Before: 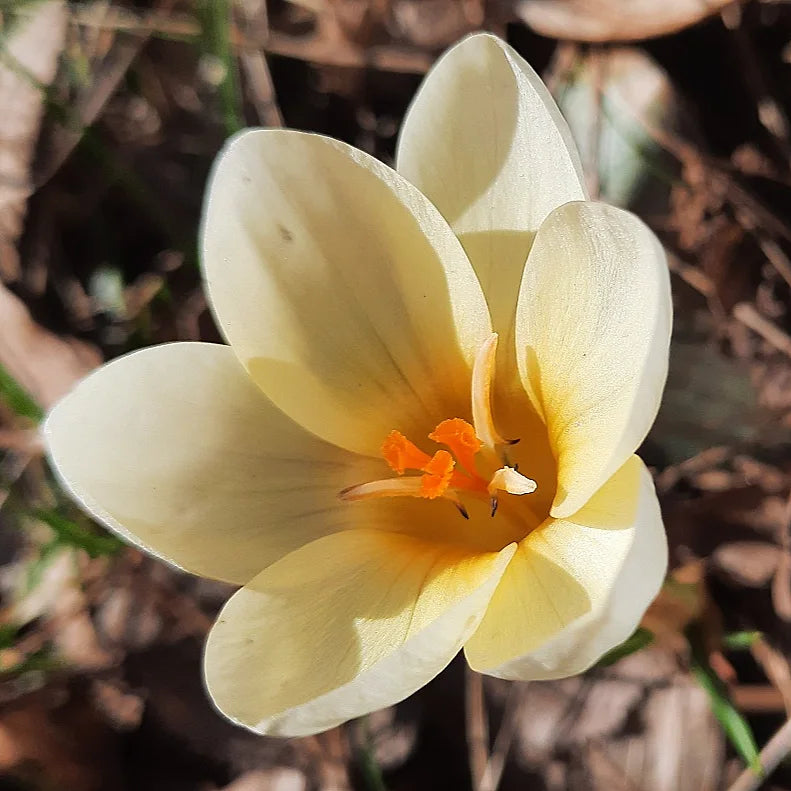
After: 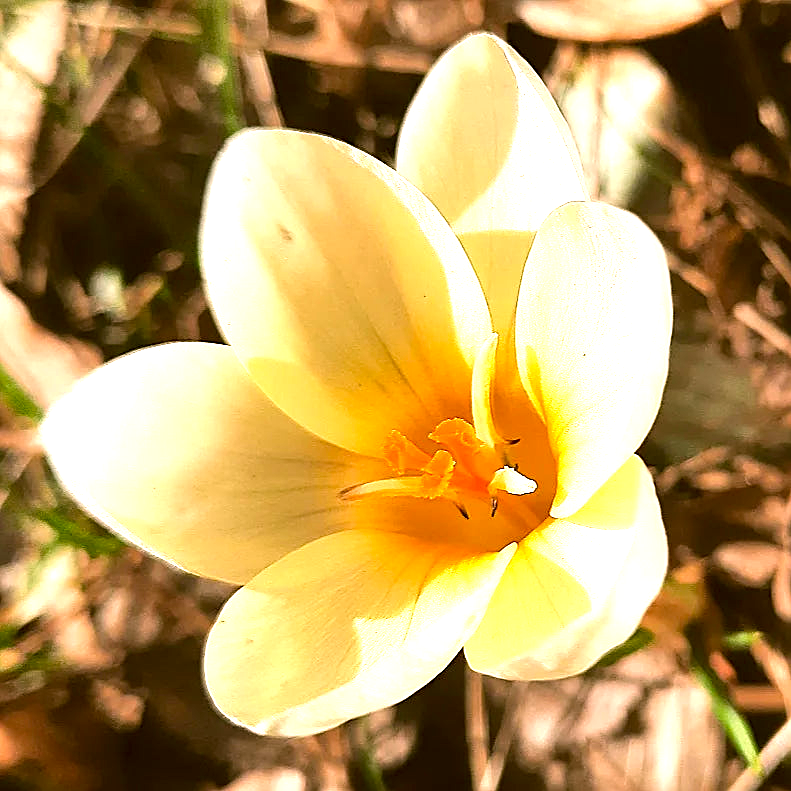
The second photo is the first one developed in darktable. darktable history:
sharpen: on, module defaults
color correction: highlights a* 8.53, highlights b* 14.9, shadows a* -0.485, shadows b* 25.78
exposure: black level correction 0, exposure 1.2 EV, compensate exposure bias true, compensate highlight preservation false
